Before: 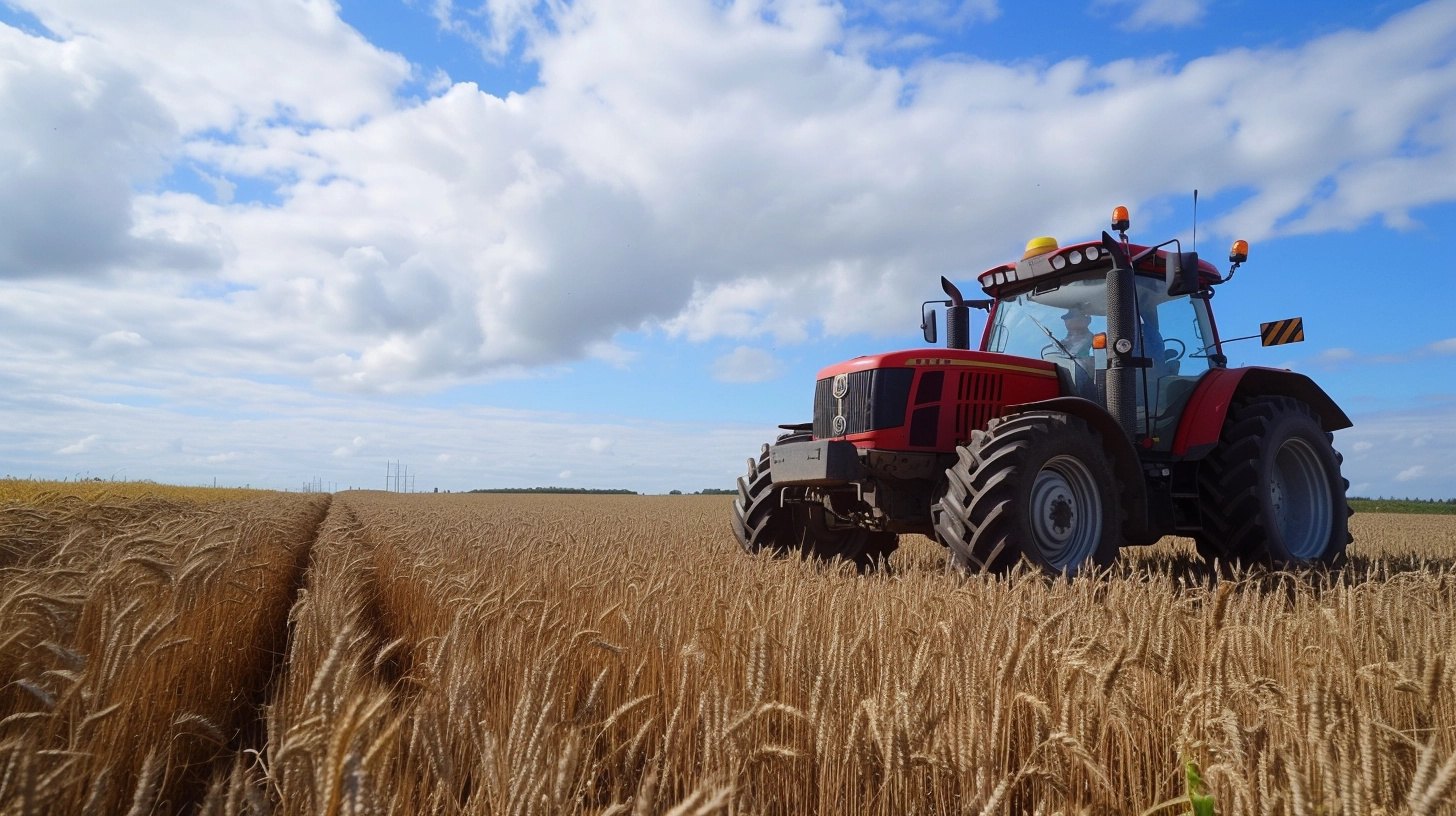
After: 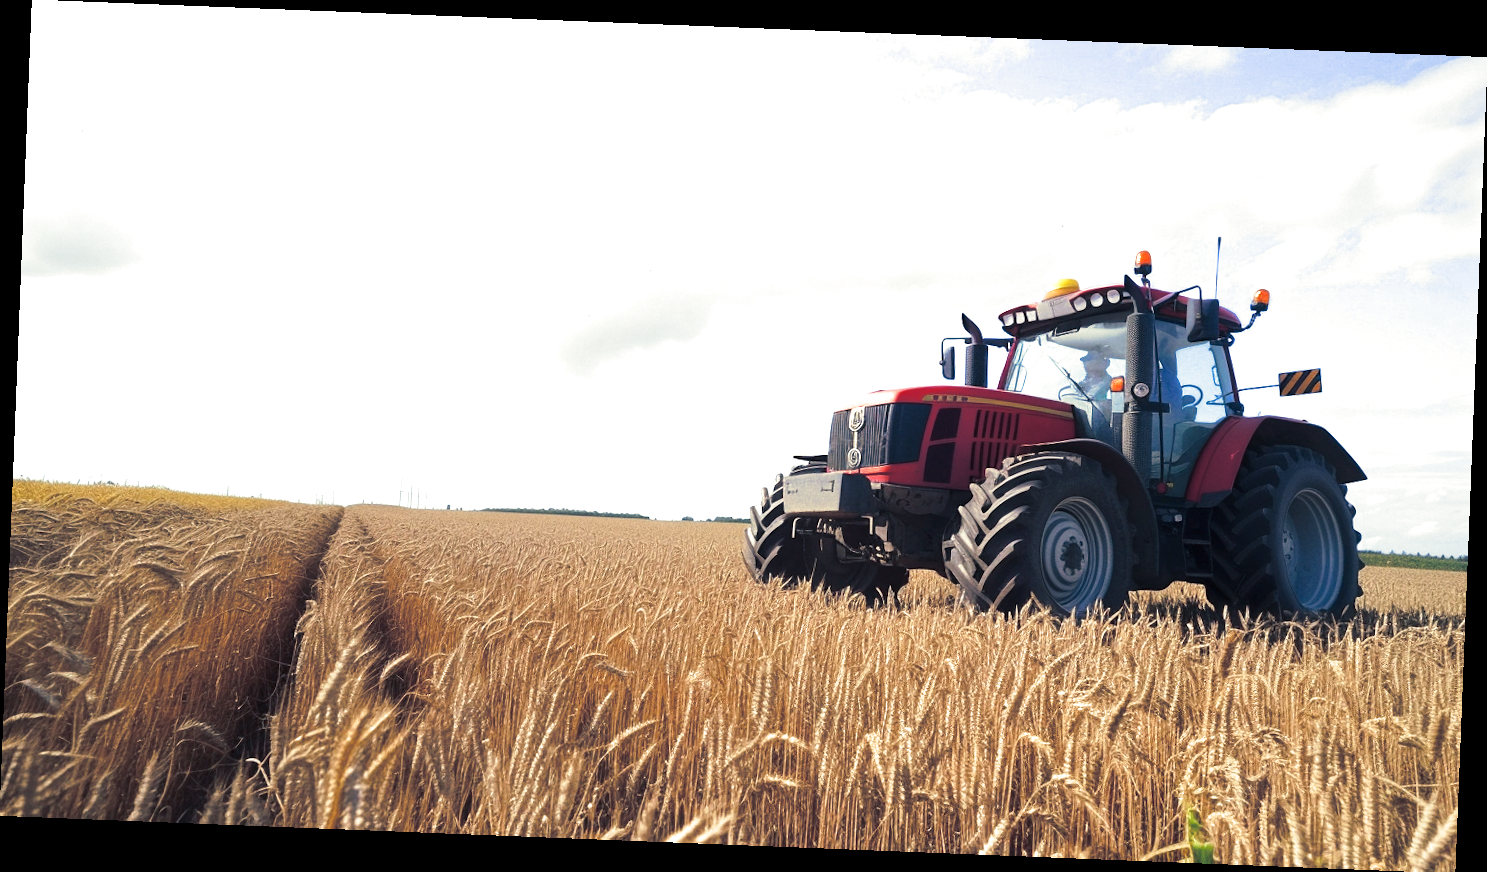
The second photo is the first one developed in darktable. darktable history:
rotate and perspective: rotation 2.27°, automatic cropping off
split-toning: shadows › hue 216°, shadows › saturation 1, highlights › hue 57.6°, balance -33.4
exposure: exposure 1.089 EV, compensate highlight preservation false
